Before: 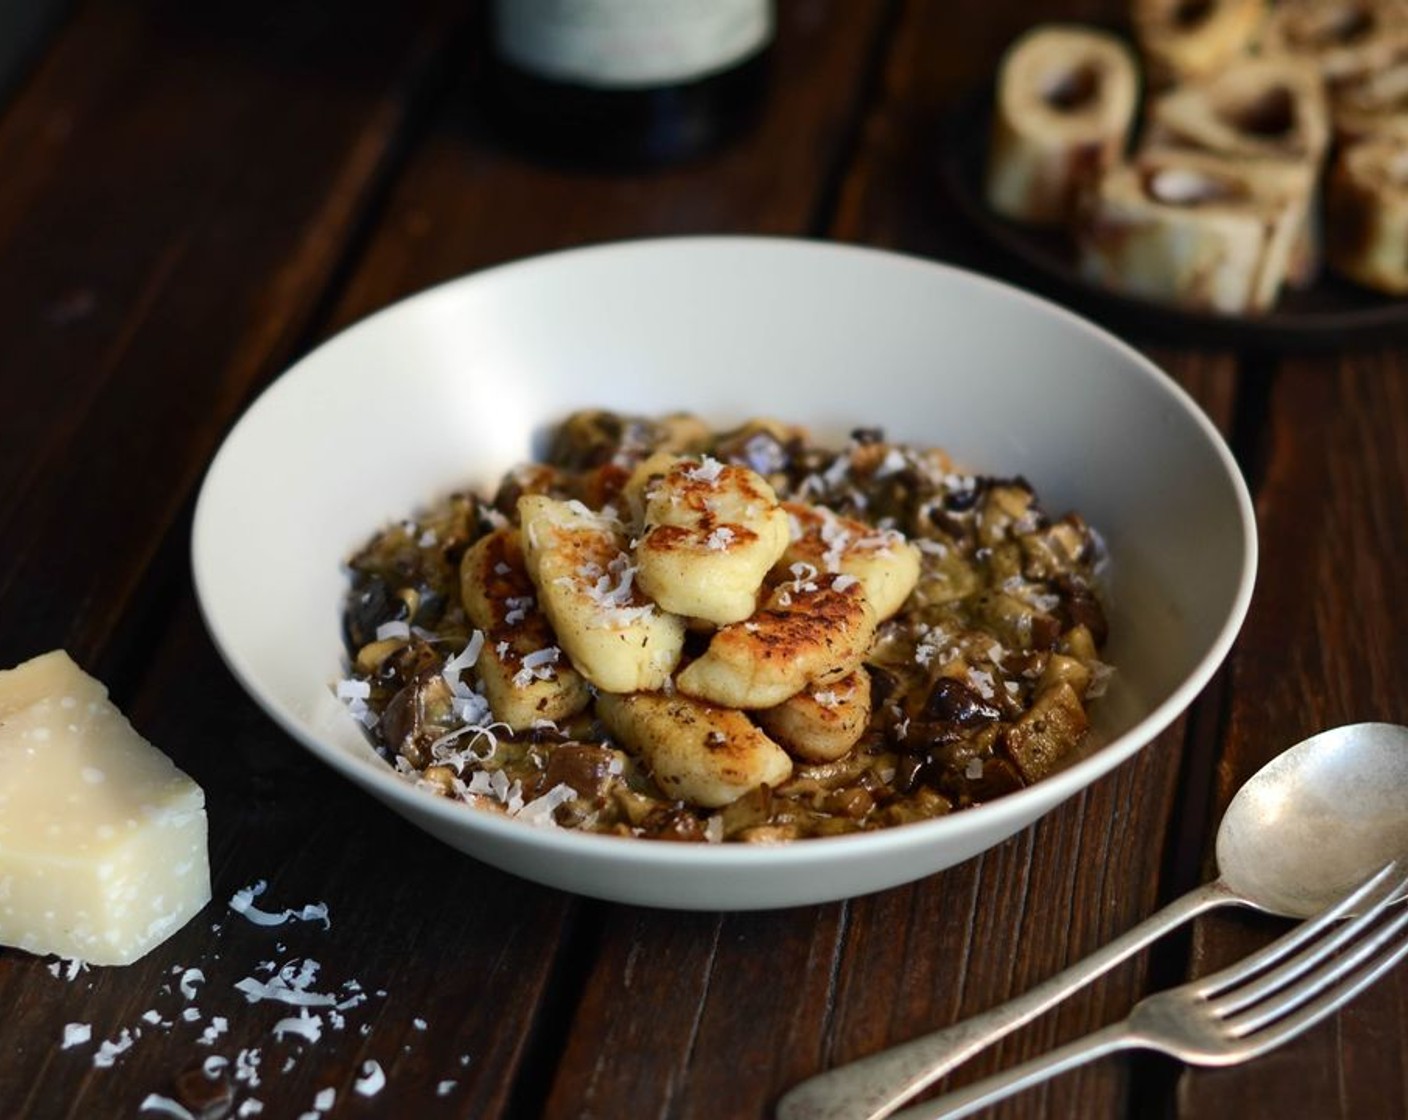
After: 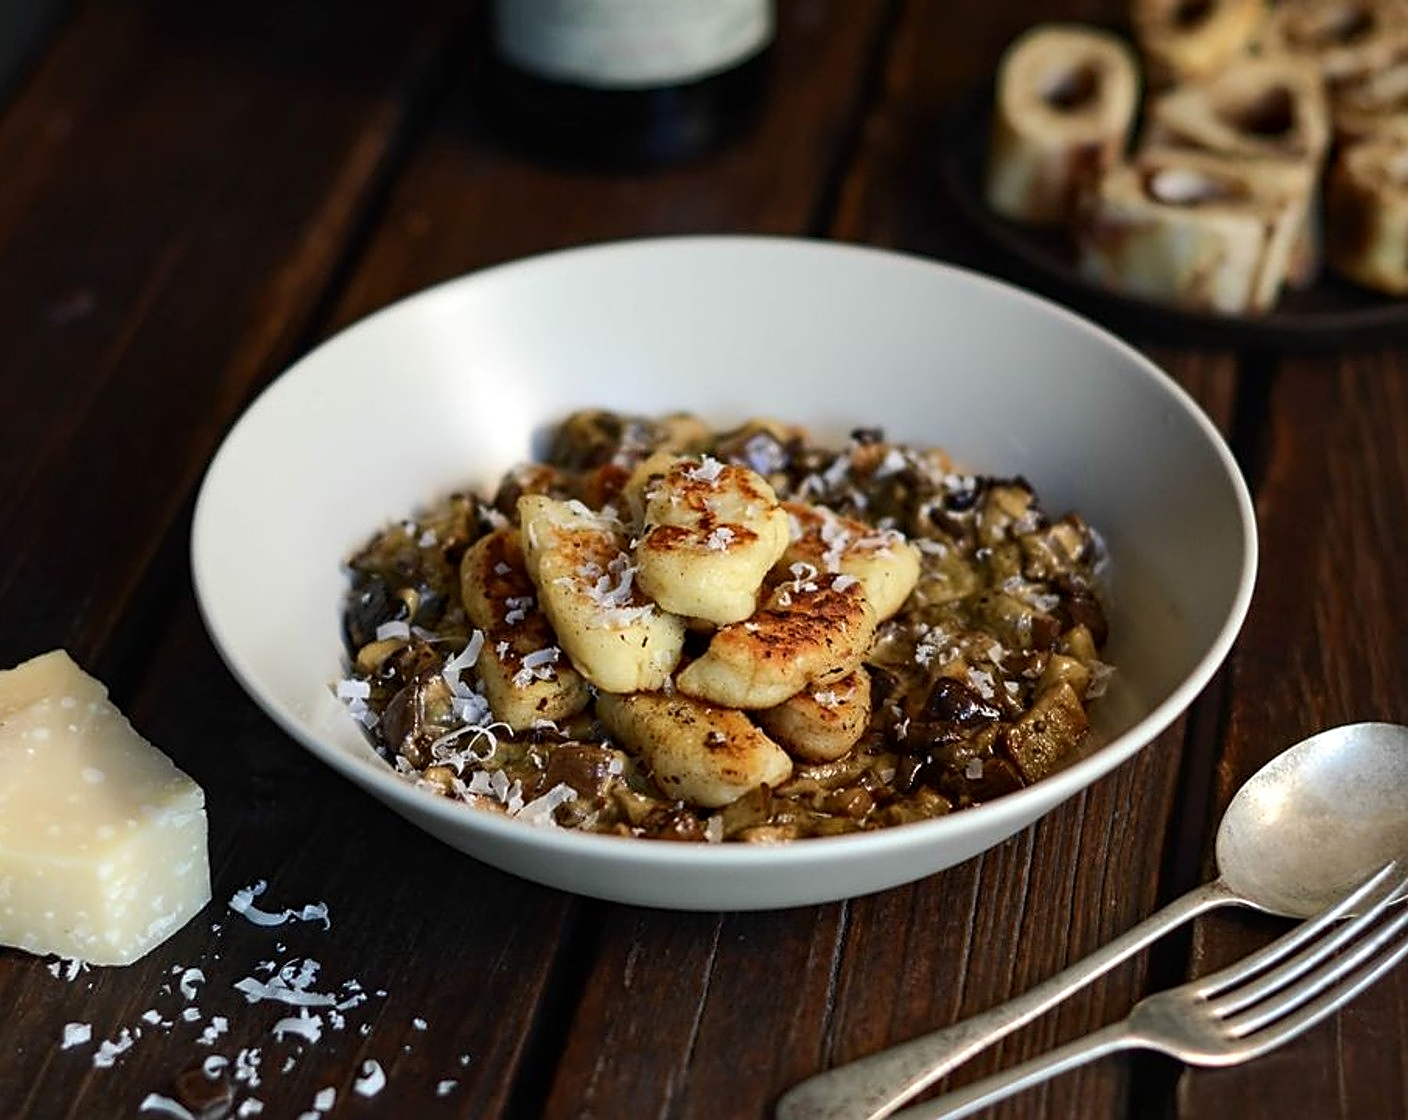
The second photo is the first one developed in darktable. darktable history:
sharpen: on, module defaults
contrast equalizer: y [[0.502, 0.505, 0.512, 0.529, 0.564, 0.588], [0.5 ×6], [0.502, 0.505, 0.512, 0.529, 0.564, 0.588], [0, 0.001, 0.001, 0.004, 0.008, 0.011], [0, 0.001, 0.001, 0.004, 0.008, 0.011]]
